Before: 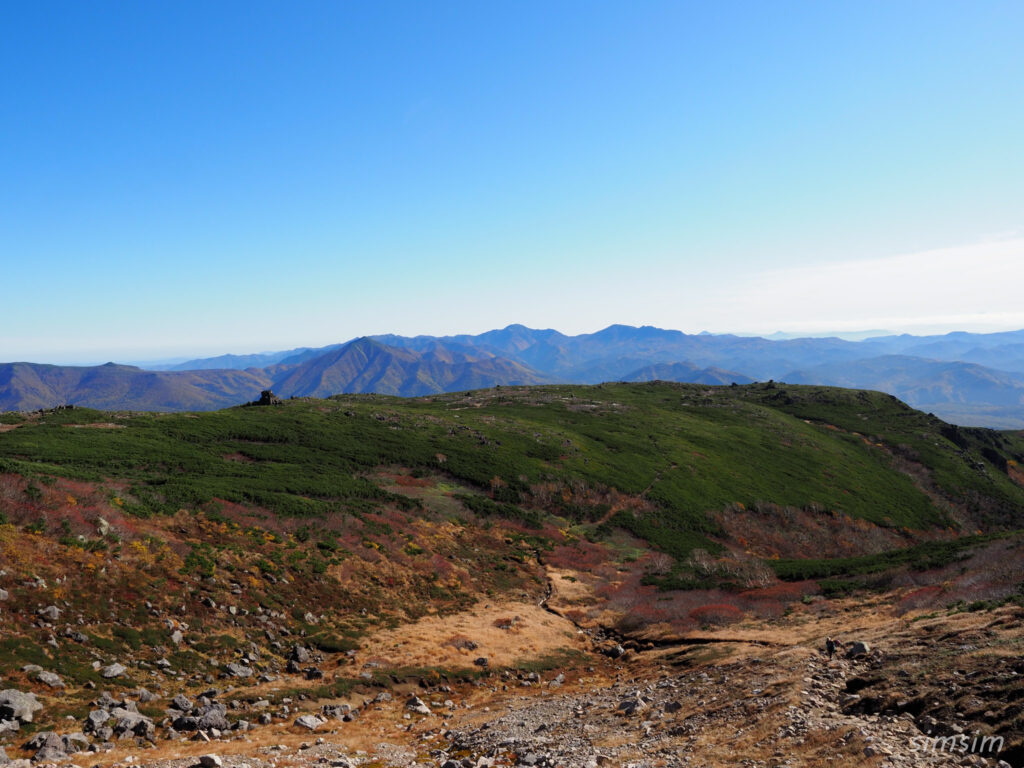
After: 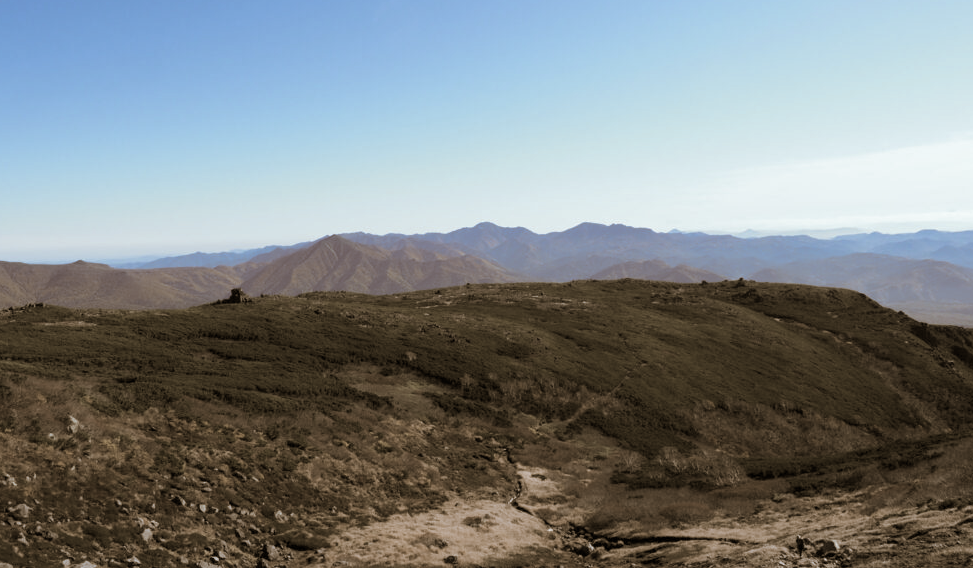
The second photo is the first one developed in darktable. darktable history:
color zones: curves: ch1 [(0.238, 0.163) (0.476, 0.2) (0.733, 0.322) (0.848, 0.134)]
split-toning: shadows › hue 37.98°, highlights › hue 185.58°, balance -55.261
crop and rotate: left 2.991%, top 13.302%, right 1.981%, bottom 12.636%
